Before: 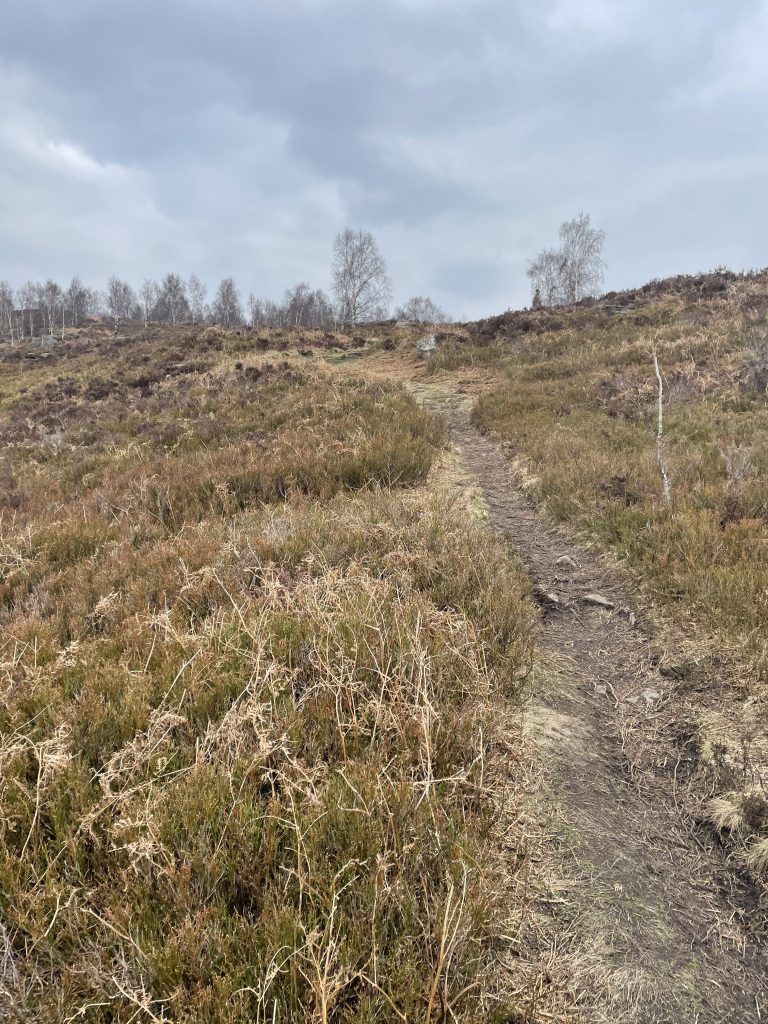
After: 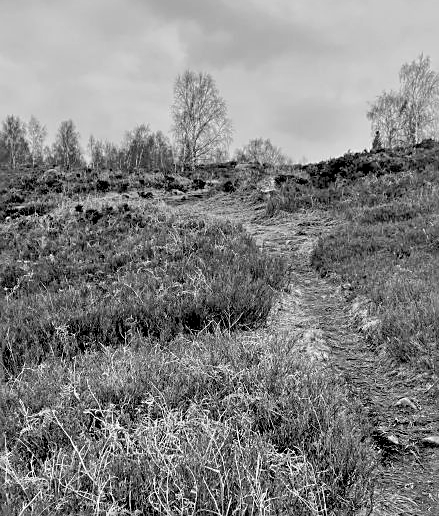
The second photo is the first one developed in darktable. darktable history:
crop: left 20.932%, top 15.471%, right 21.848%, bottom 34.081%
color calibration: illuminant Planckian (black body), x 0.378, y 0.375, temperature 4065 K
sharpen: on, module defaults
exposure: black level correction 0.056, compensate highlight preservation false
color balance rgb: perceptual saturation grading › global saturation 20%, global vibrance 20%
monochrome: on, module defaults
velvia: on, module defaults
